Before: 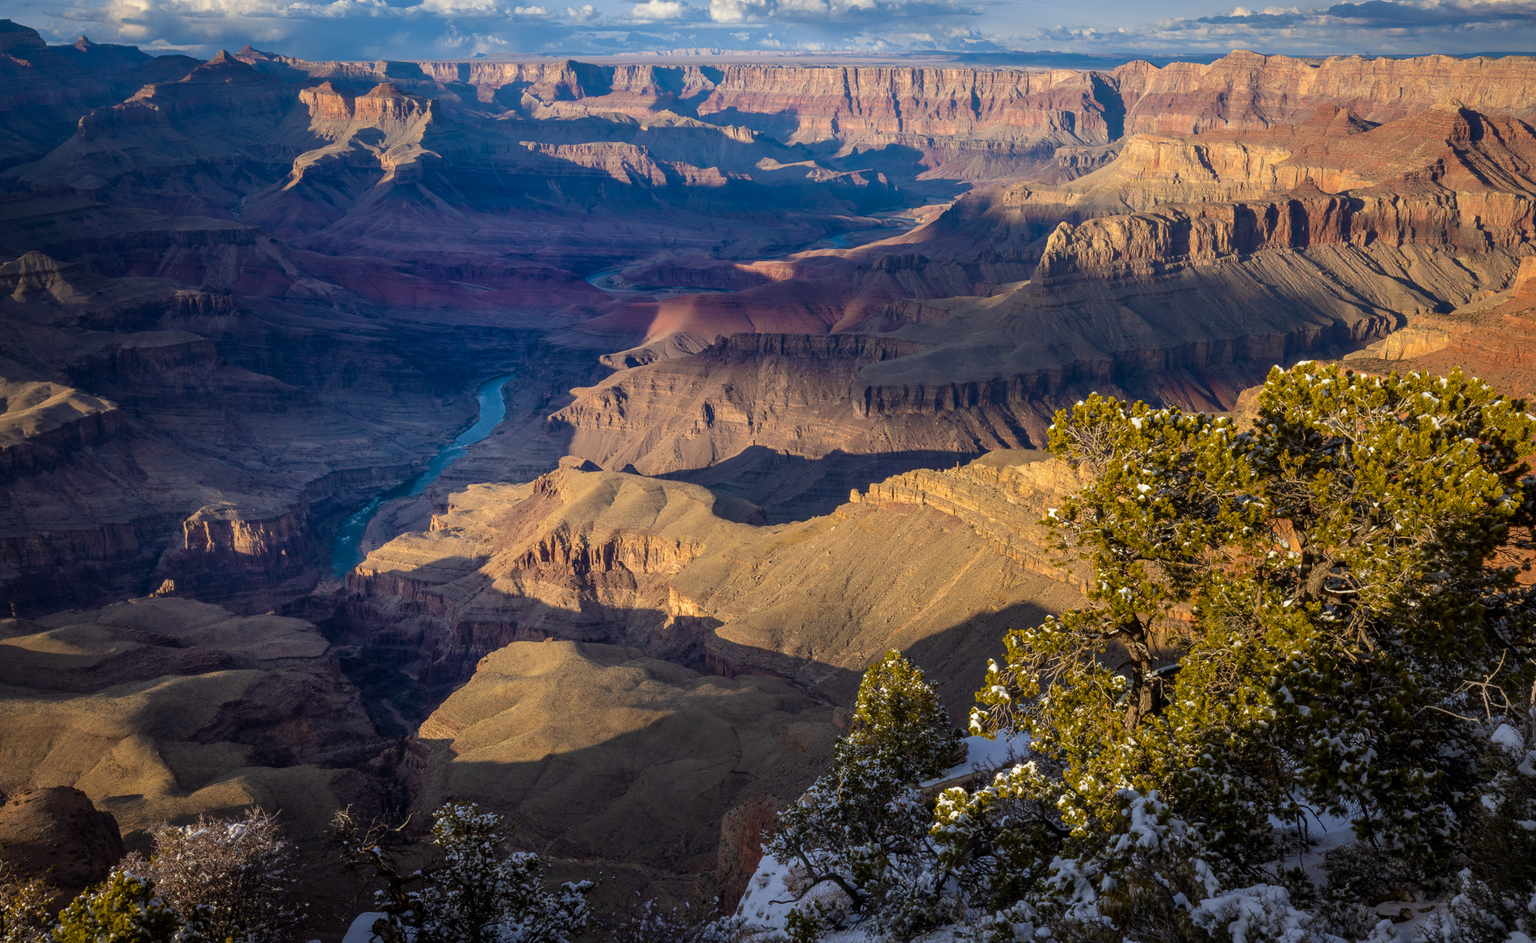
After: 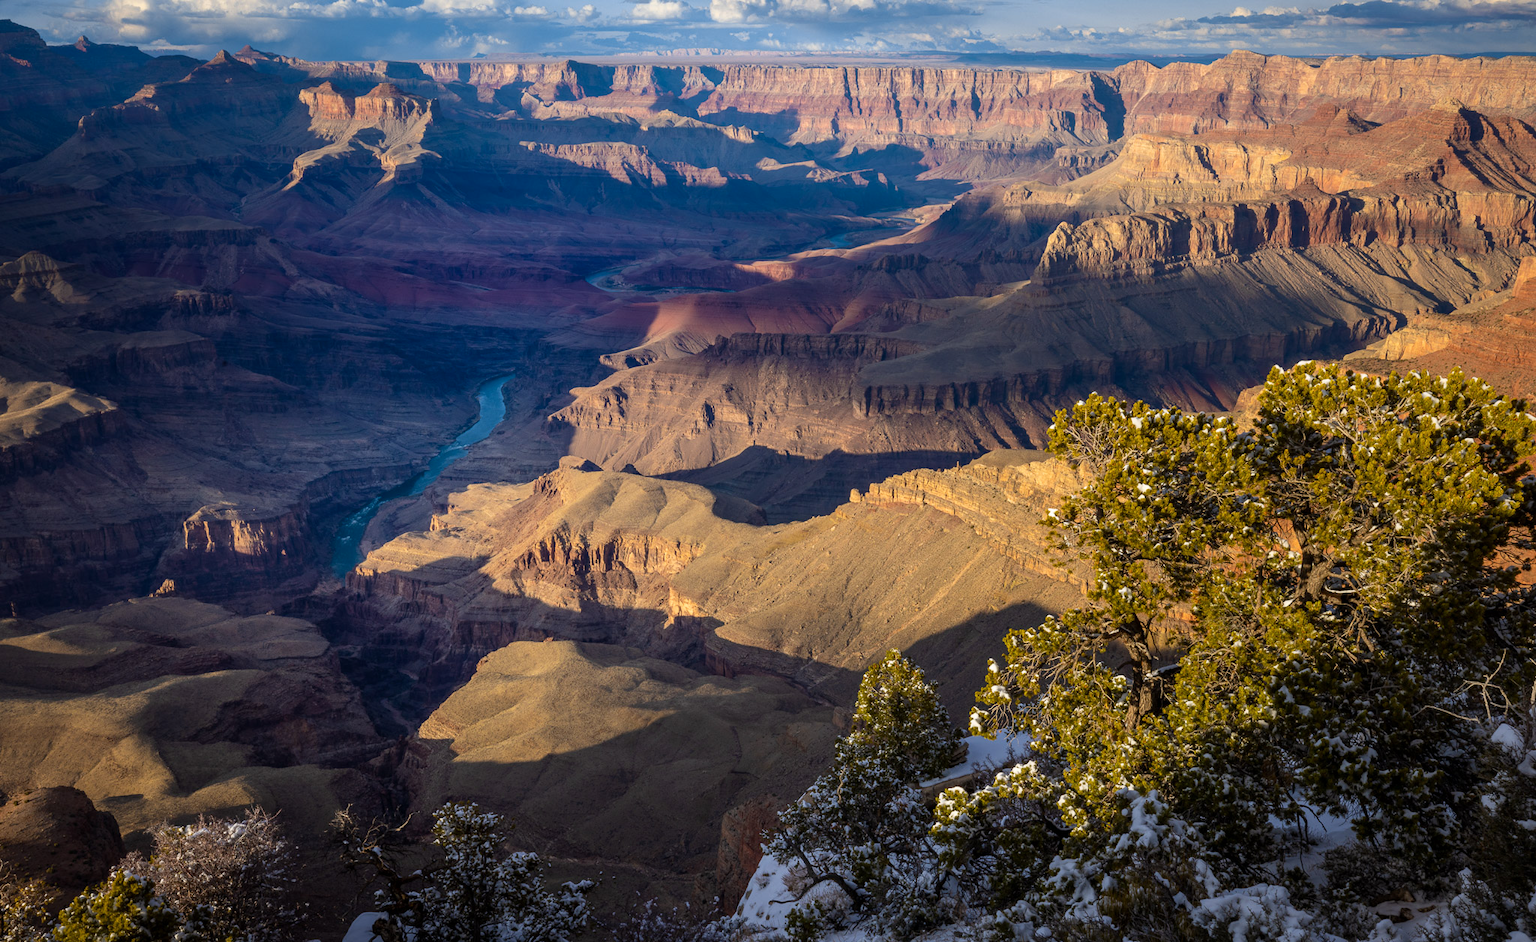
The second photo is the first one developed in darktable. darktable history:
contrast brightness saturation: contrast 0.098, brightness 0.015, saturation 0.018
